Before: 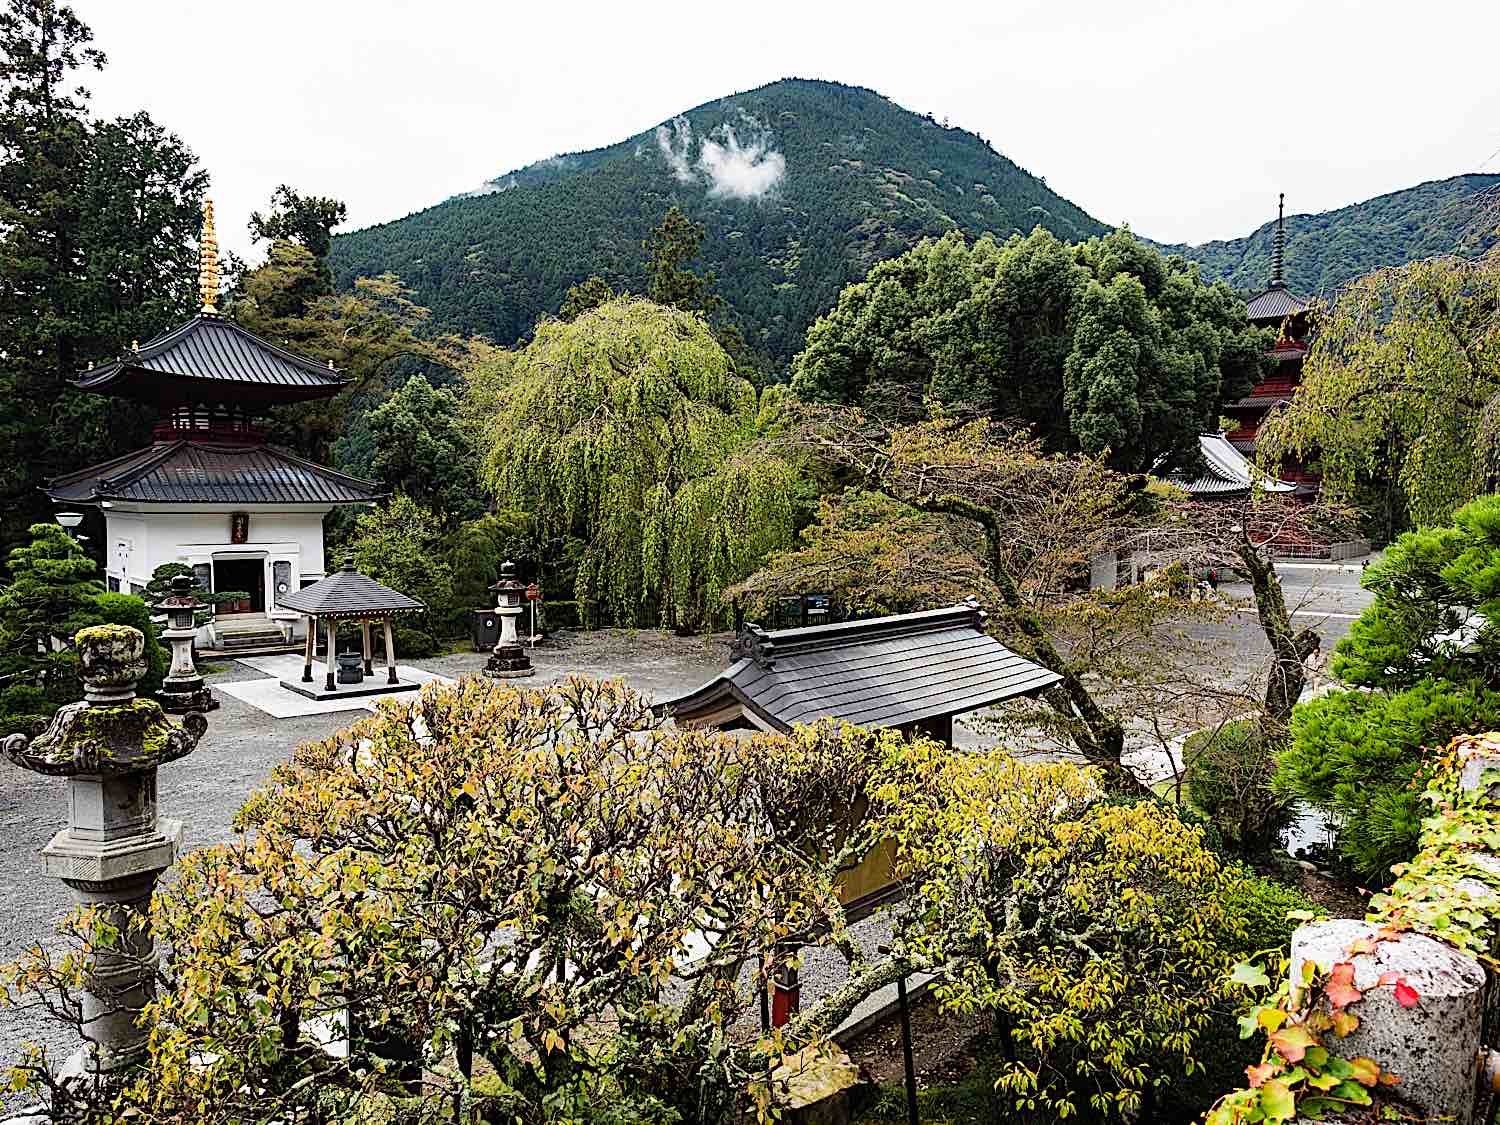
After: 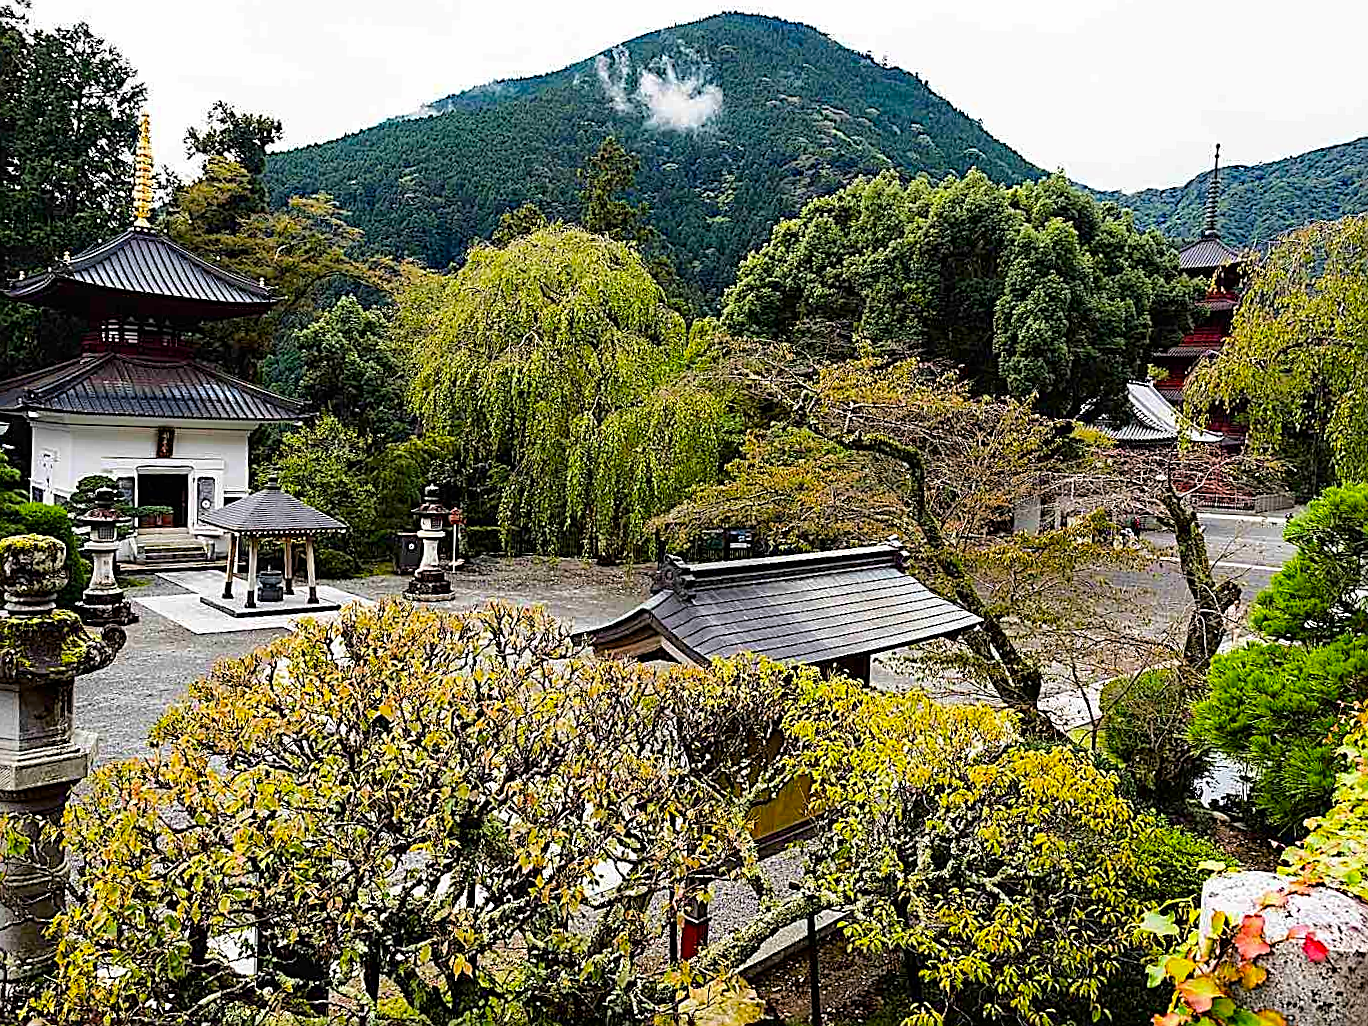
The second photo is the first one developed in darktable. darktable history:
color balance rgb: perceptual saturation grading › global saturation 25%, perceptual brilliance grading › mid-tones 10%, perceptual brilliance grading › shadows 15%, global vibrance 20%
contrast brightness saturation: brightness -0.09
sharpen: on, module defaults
crop and rotate: angle -1.96°, left 3.097%, top 4.154%, right 1.586%, bottom 0.529%
